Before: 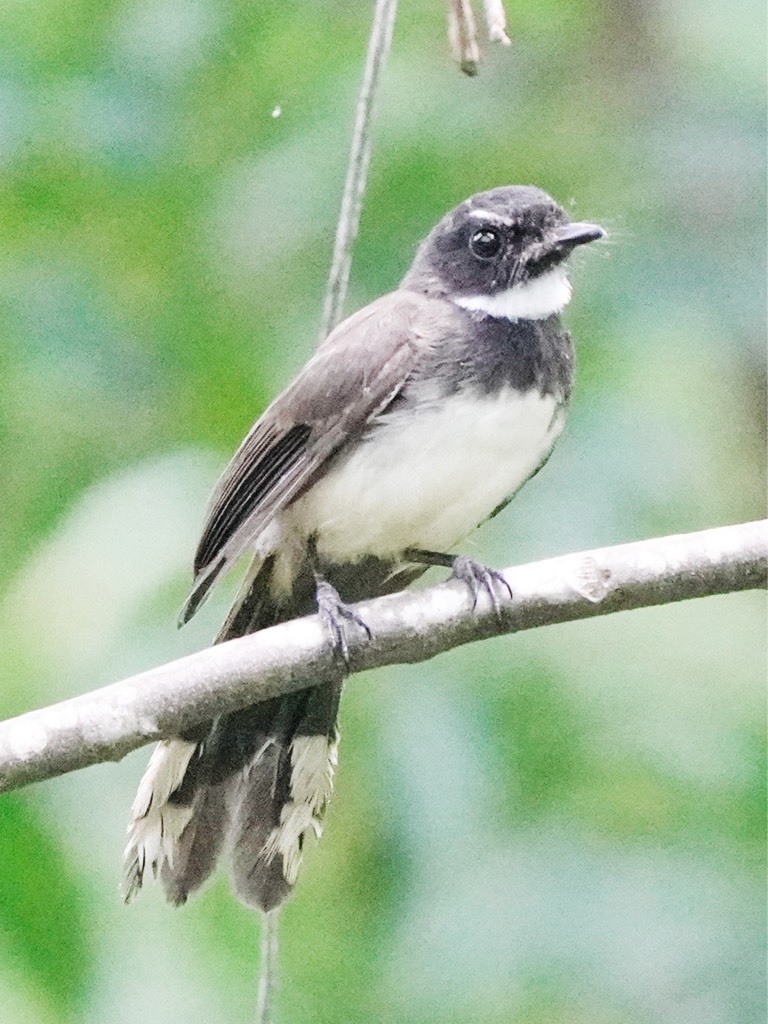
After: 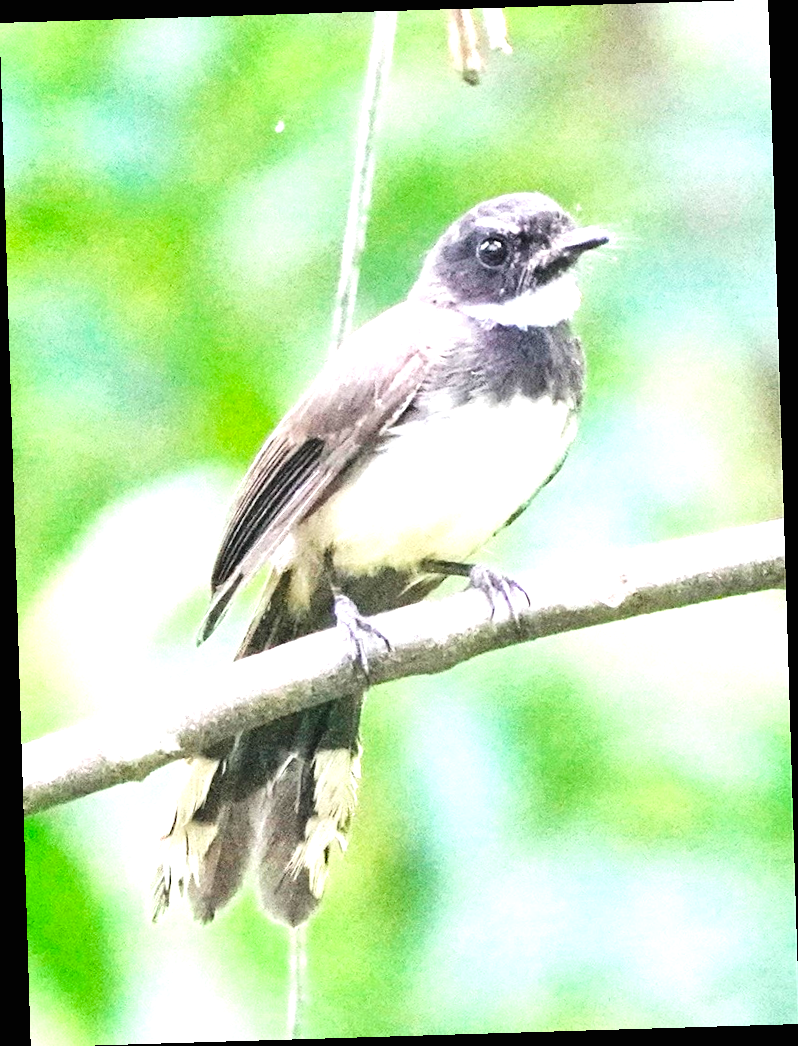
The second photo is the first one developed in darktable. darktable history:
color balance rgb: perceptual saturation grading › global saturation 20%, global vibrance 20%
rotate and perspective: rotation -1.75°, automatic cropping off
exposure: black level correction 0, exposure 1 EV, compensate exposure bias true, compensate highlight preservation false
